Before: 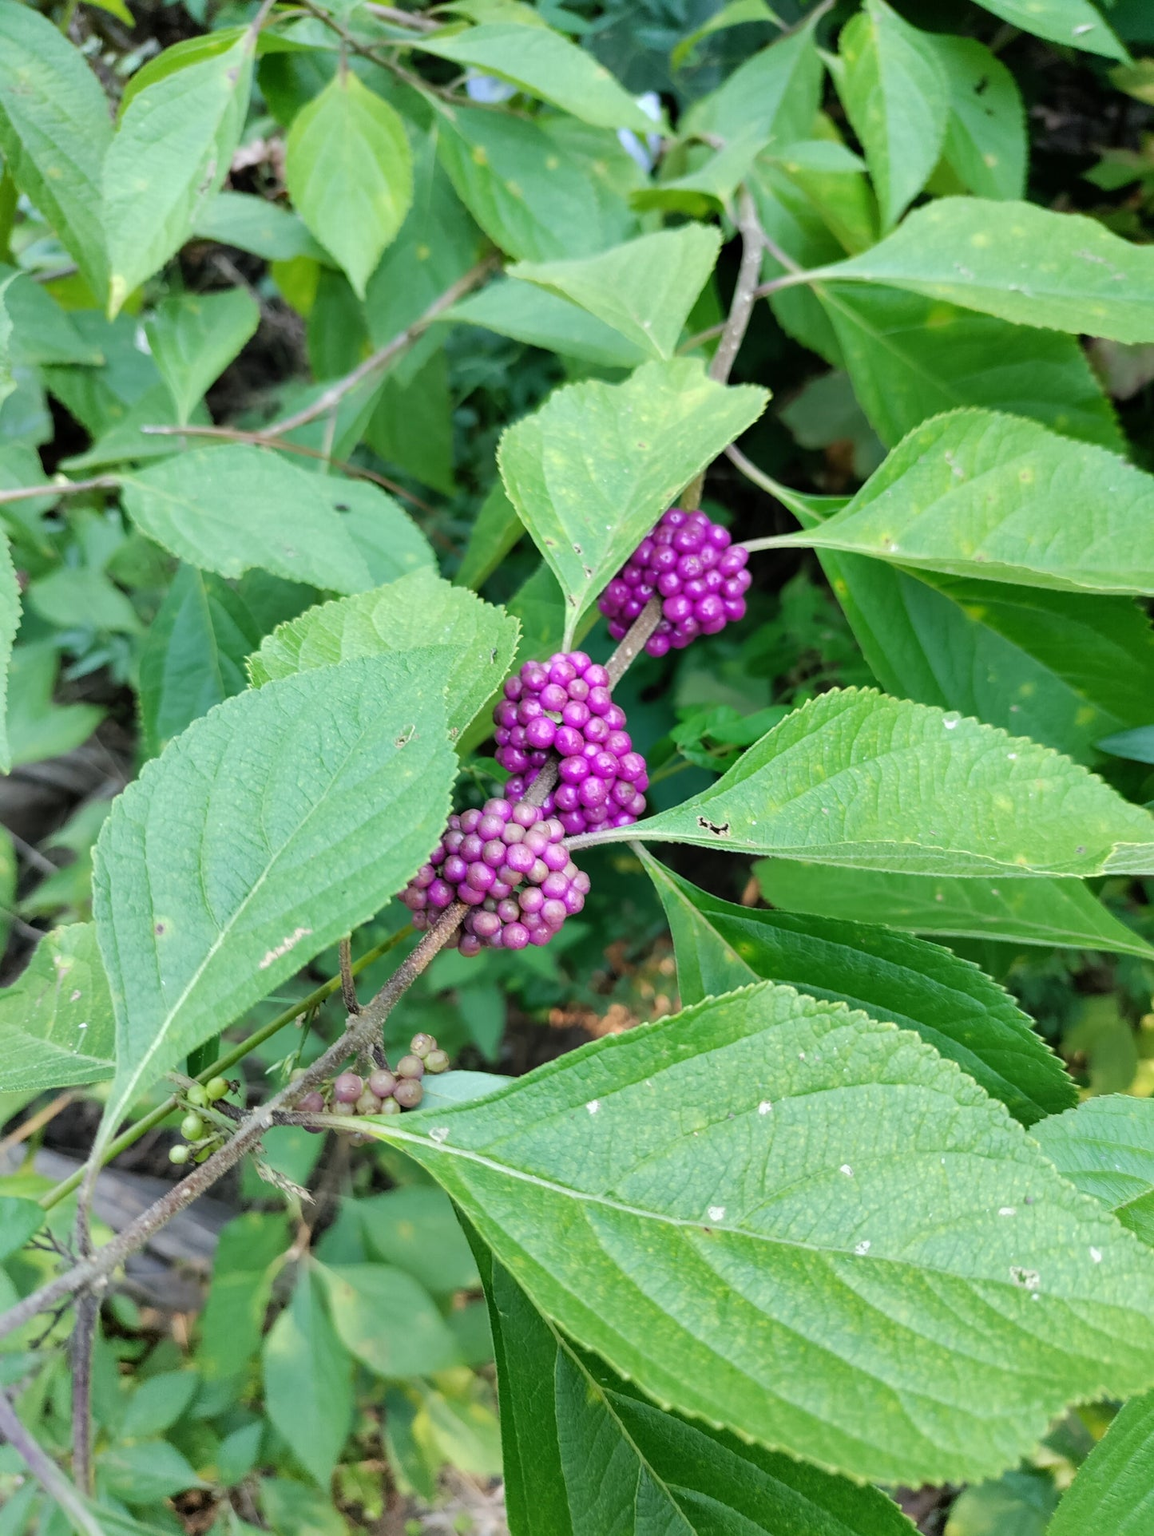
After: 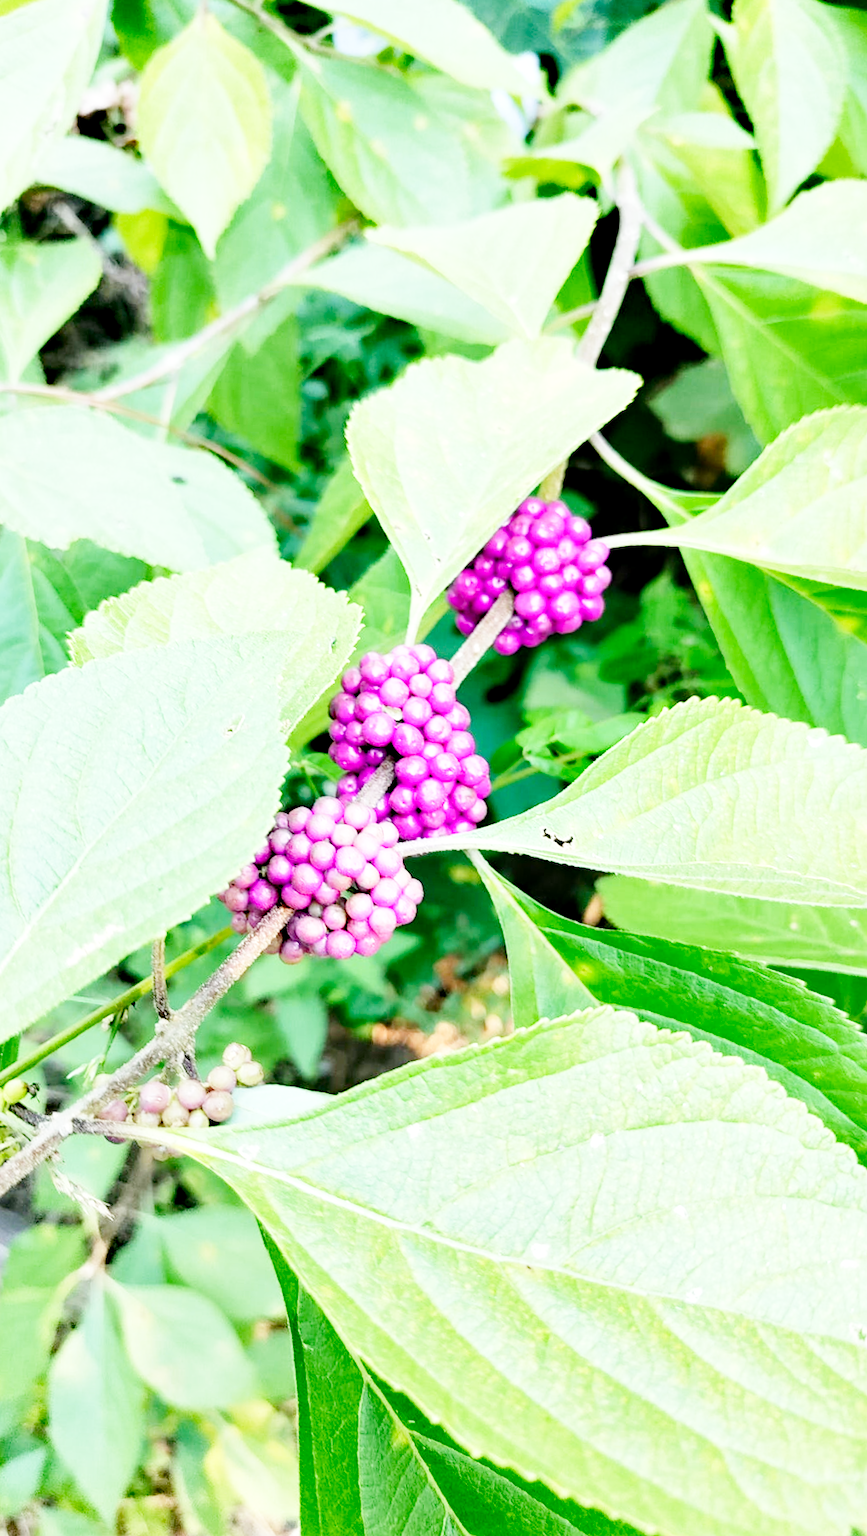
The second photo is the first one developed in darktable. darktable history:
crop and rotate: angle -2.85°, left 14.097%, top 0.025%, right 10.756%, bottom 0.076%
base curve: curves: ch0 [(0, 0.003) (0.001, 0.002) (0.006, 0.004) (0.02, 0.022) (0.048, 0.086) (0.094, 0.234) (0.162, 0.431) (0.258, 0.629) (0.385, 0.8) (0.548, 0.918) (0.751, 0.988) (1, 1)], fusion 1, preserve colors none
